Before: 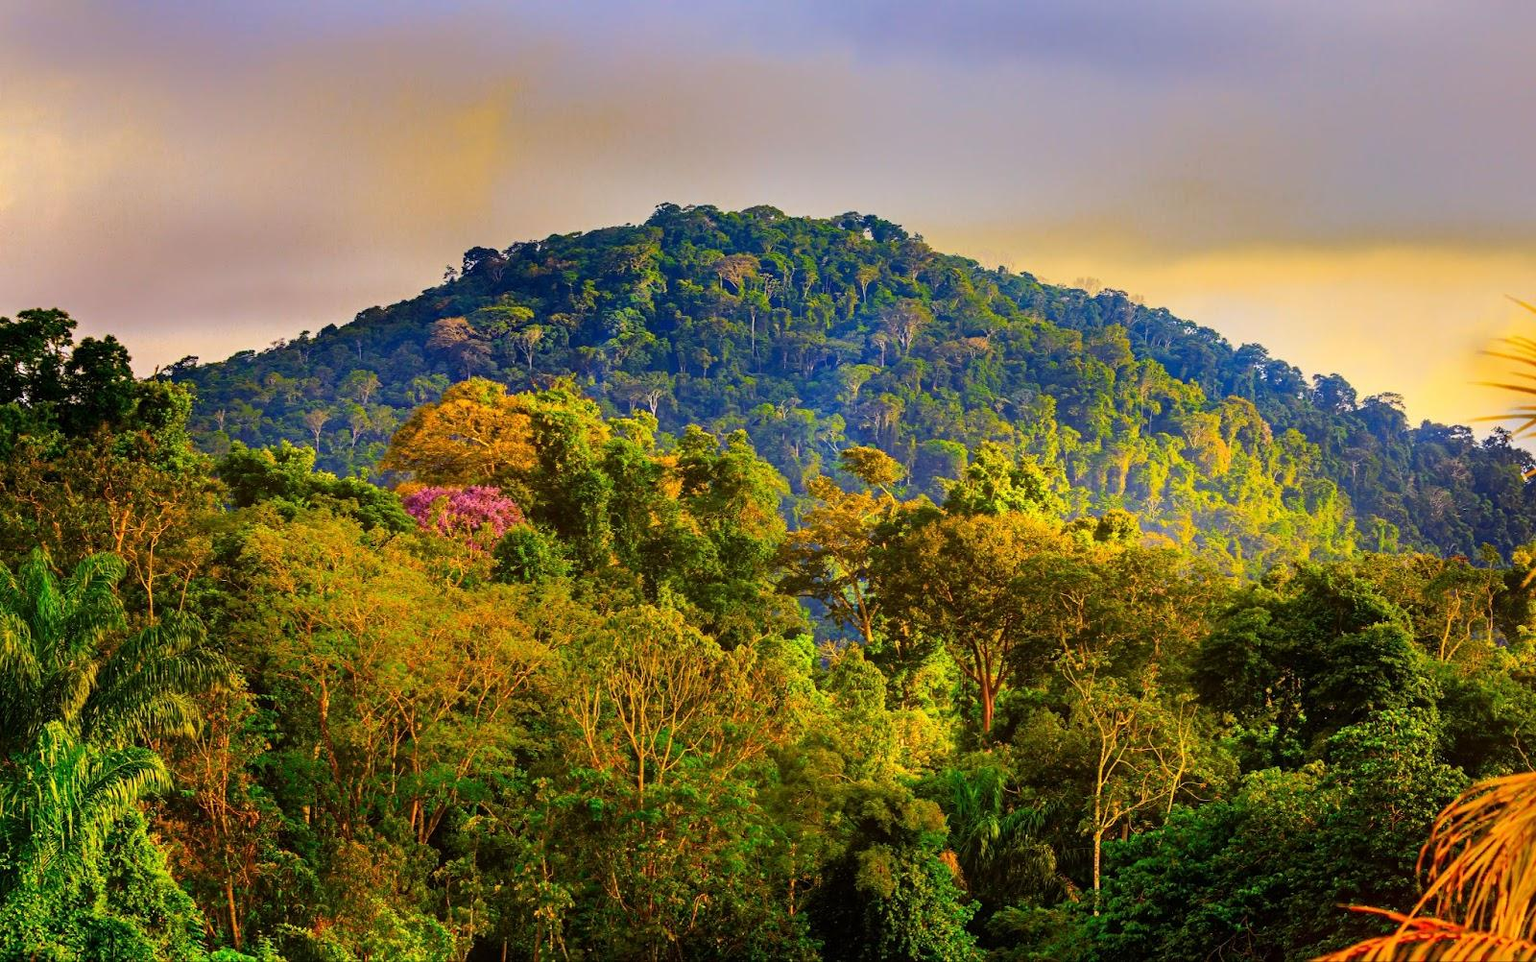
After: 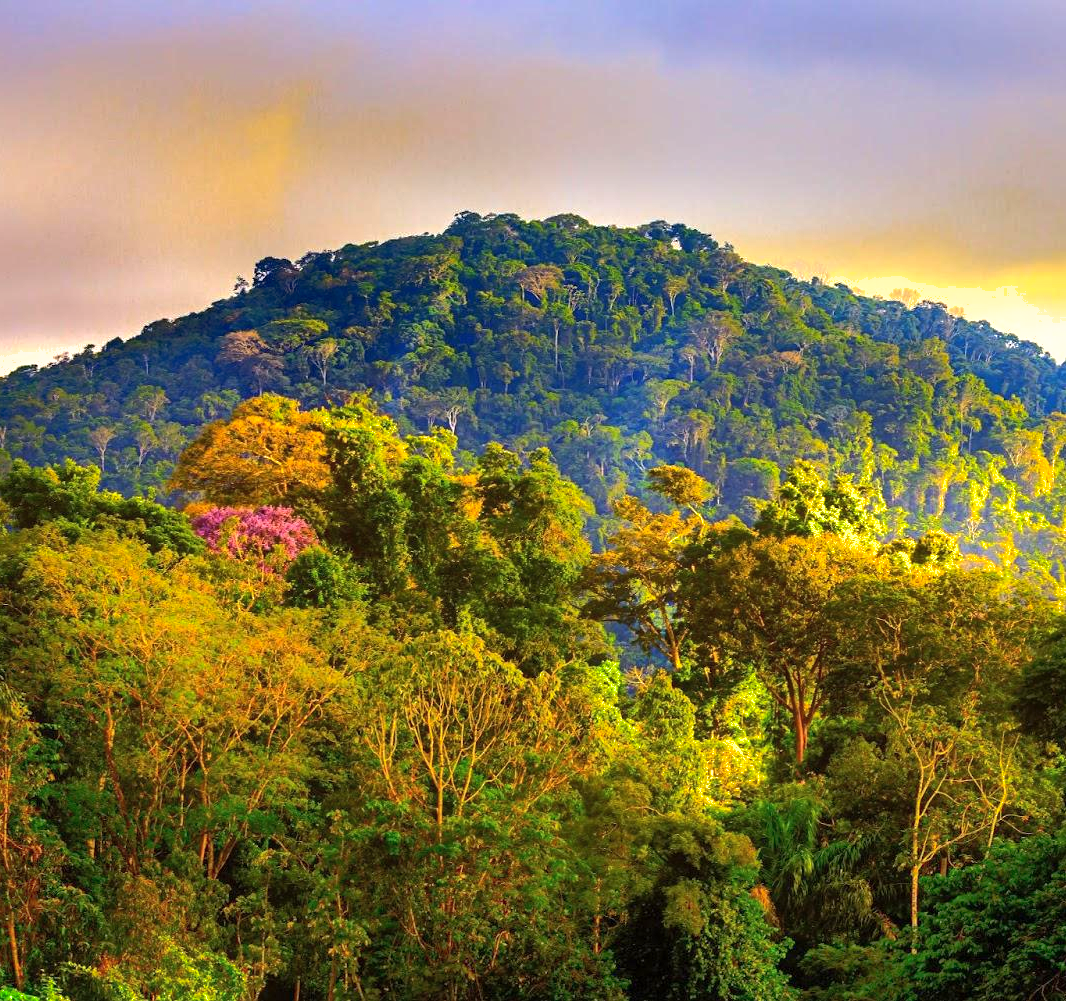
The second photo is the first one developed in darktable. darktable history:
color balance: mode lift, gamma, gain (sRGB)
tone equalizer: -8 EV 0.001 EV, -7 EV -0.002 EV, -6 EV 0.002 EV, -5 EV -0.03 EV, -4 EV -0.116 EV, -3 EV -0.169 EV, -2 EV 0.24 EV, -1 EV 0.702 EV, +0 EV 0.493 EV
shadows and highlights: on, module defaults
crop and rotate: left 14.292%, right 19.041%
